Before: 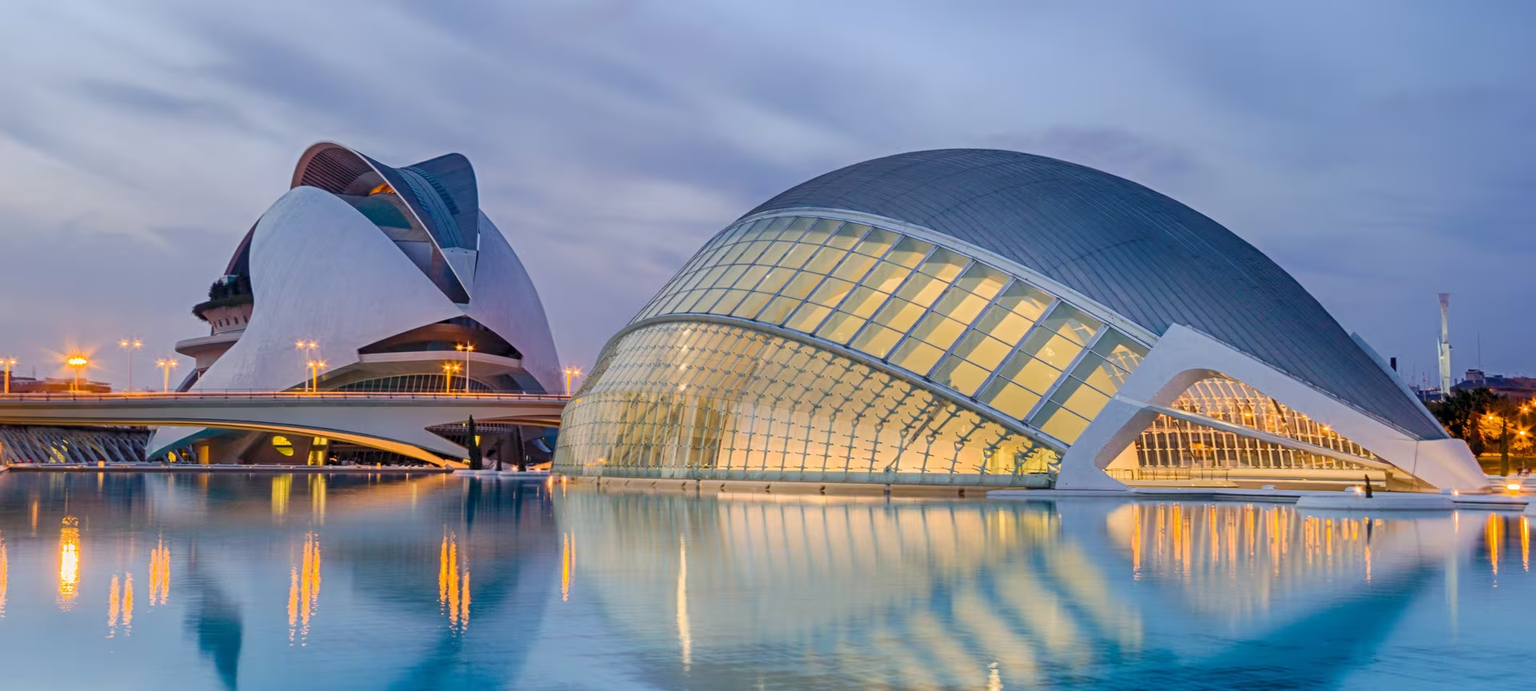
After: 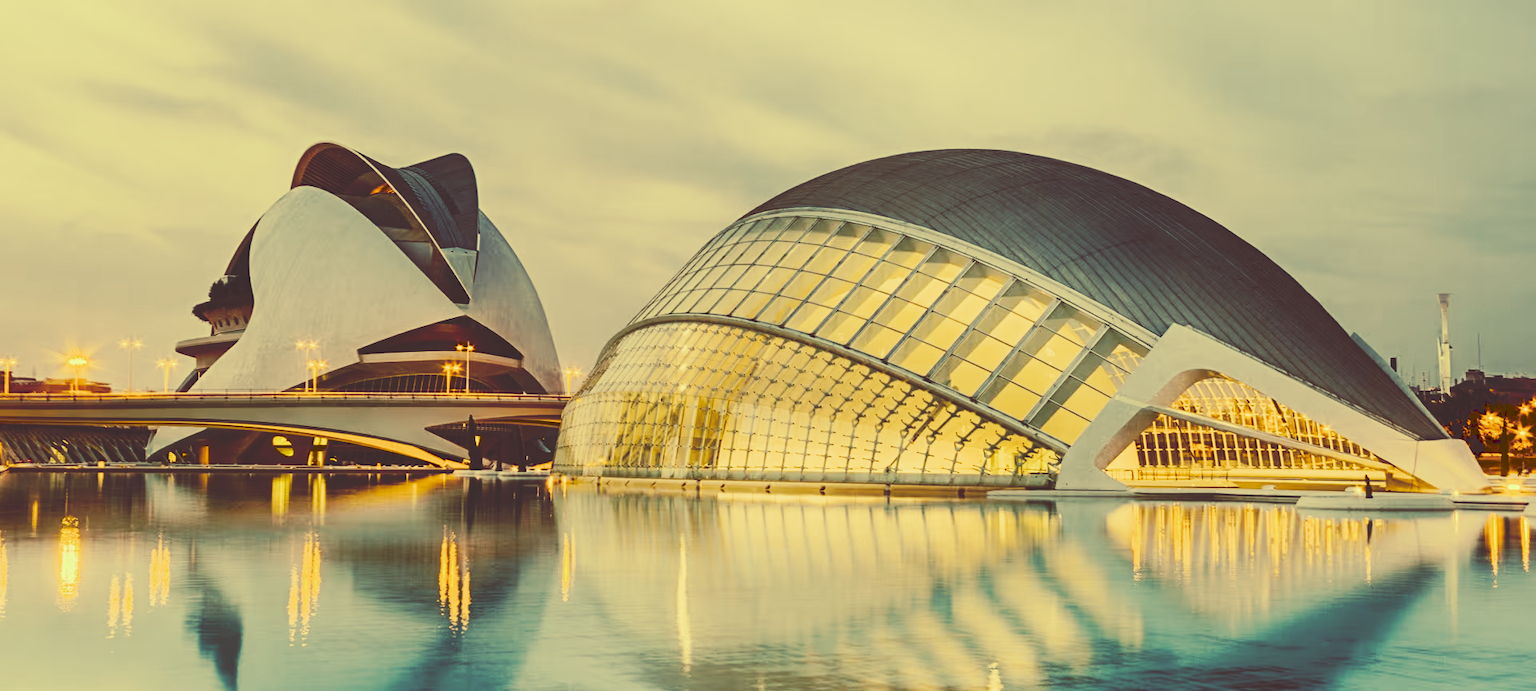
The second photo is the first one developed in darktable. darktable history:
tone curve: curves: ch0 [(0, 0) (0.003, 0.184) (0.011, 0.184) (0.025, 0.189) (0.044, 0.192) (0.069, 0.194) (0.1, 0.2) (0.136, 0.202) (0.177, 0.206) (0.224, 0.214) (0.277, 0.243) (0.335, 0.297) (0.399, 0.39) (0.468, 0.508) (0.543, 0.653) (0.623, 0.754) (0.709, 0.834) (0.801, 0.887) (0.898, 0.925) (1, 1)], preserve colors none
color look up table: target L [96.73, 89.62, 85.39, 87.43, 67.14, 64.73, 57.67, 58.71, 31.55, 25.46, 201.61, 81.86, 75.15, 69.27, 62.46, 62.54, 58.63, 52.16, 51.33, 40.27, 35.75, 28.62, 15.85, 13, 10.16, 97.67, 91.17, 84.83, 75.99, 87.53, 69.19, 74.94, 58.59, 78.41, 52.88, 45.74, 33.35, 28.83, 44.92, 33.36, 46.38, 16.02, 11.14, 87.02, 67.88, 54.38, 54.85, 39.63, 13.05], target a [-35.35, -14.29, -24.47, -34.68, -35.6, -20.19, -22.84, -3.033, -1.354, 10.03, 0, 5.417, 17.25, 3.578, 19.05, 35.49, 35.56, 5.328, 26.52, 13.69, 16.91, 33.67, 56.68, 51.19, 45.9, -27.72, -9.784, -10.11, 13.85, -1.723, 5.355, 2.21, 35, 9.864, 15.32, 18.07, 16.7, 11.14, 14.86, 5.334, 22.72, 50.49, 47.82, -32.89, -3.048, -16.29, -14.85, -6.869, 40.65], target b [72.13, 57.72, 52.84, 53.66, 38.09, 40.48, 29.82, 34.4, 18.27, 43.09, -0.001, 51.71, 41.19, 31.65, 49, 23.57, 43.37, 16.48, 30.64, 68.56, 41.99, 48.53, 26.51, 21.65, 16.77, 66.68, 55.31, 45.92, 37.9, 51.07, 27.51, 30.58, 14.4, 35.78, 10.12, 4.284, 4.695, 28.71, -12.8, -7.992, -9.646, -23.41, 18.4, 48.94, 25.89, 14.42, 4.139, 4.858, 21.7], num patches 49
